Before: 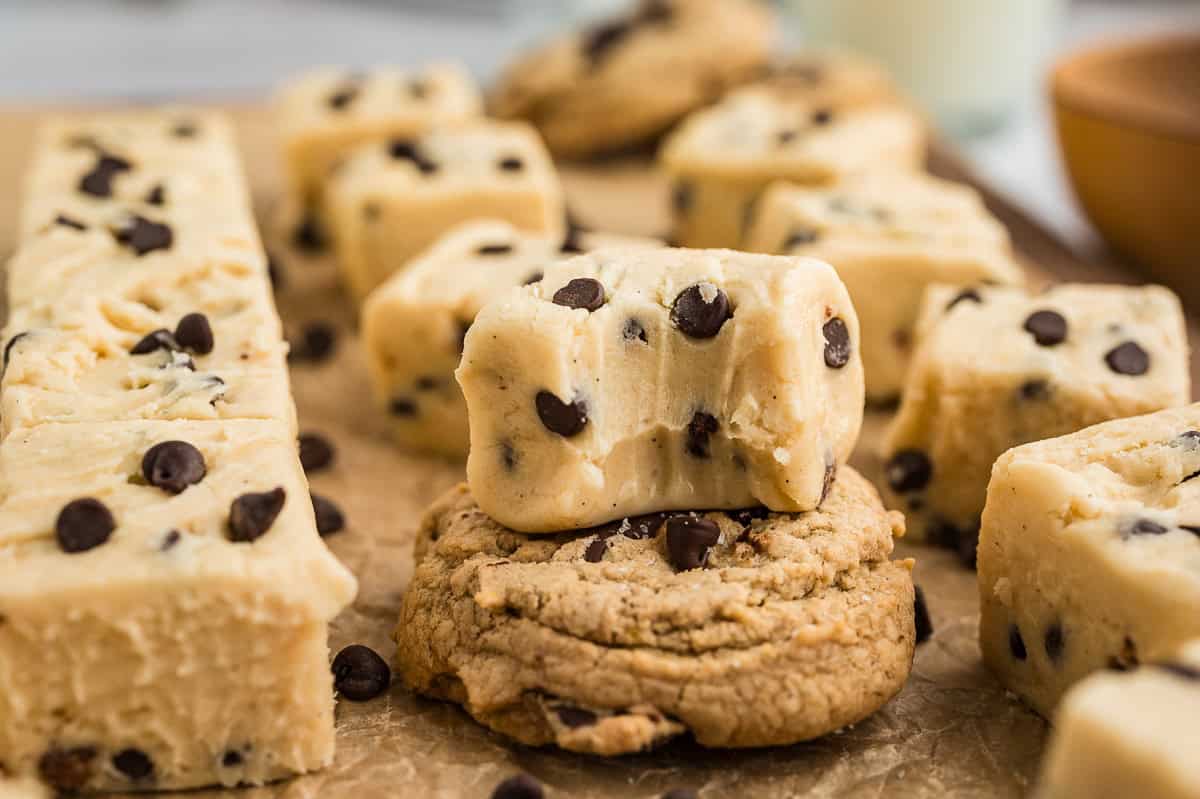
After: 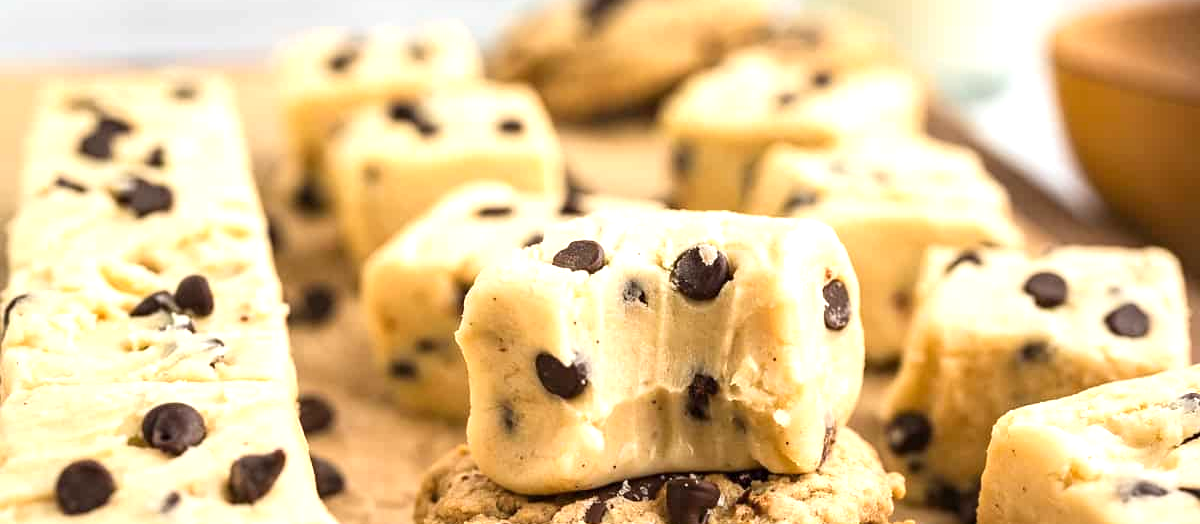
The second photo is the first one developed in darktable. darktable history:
crop and rotate: top 4.848%, bottom 29.503%
exposure: exposure 0.766 EV, compensate highlight preservation false
